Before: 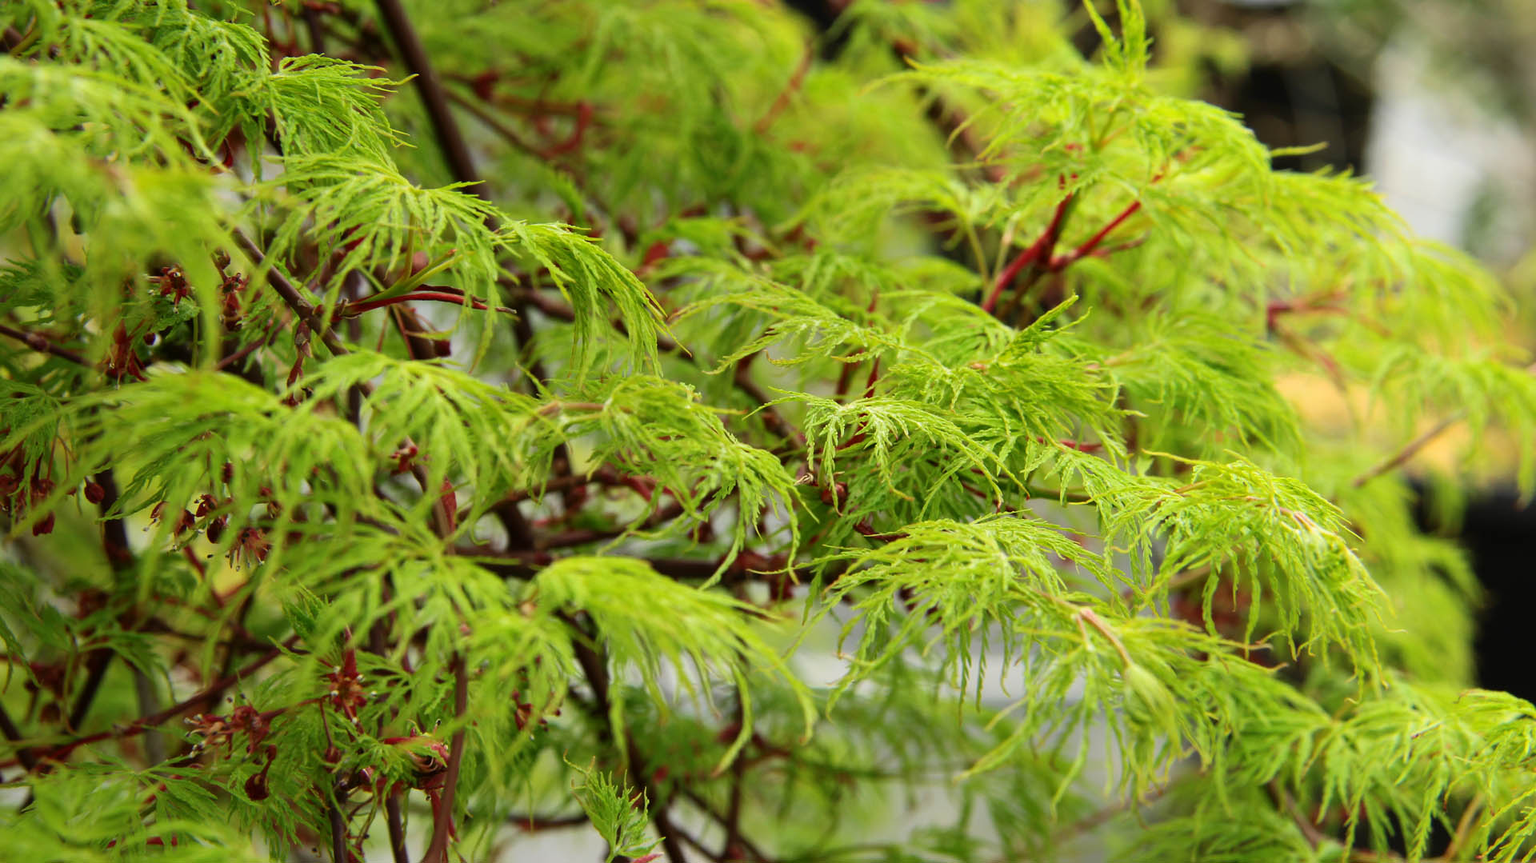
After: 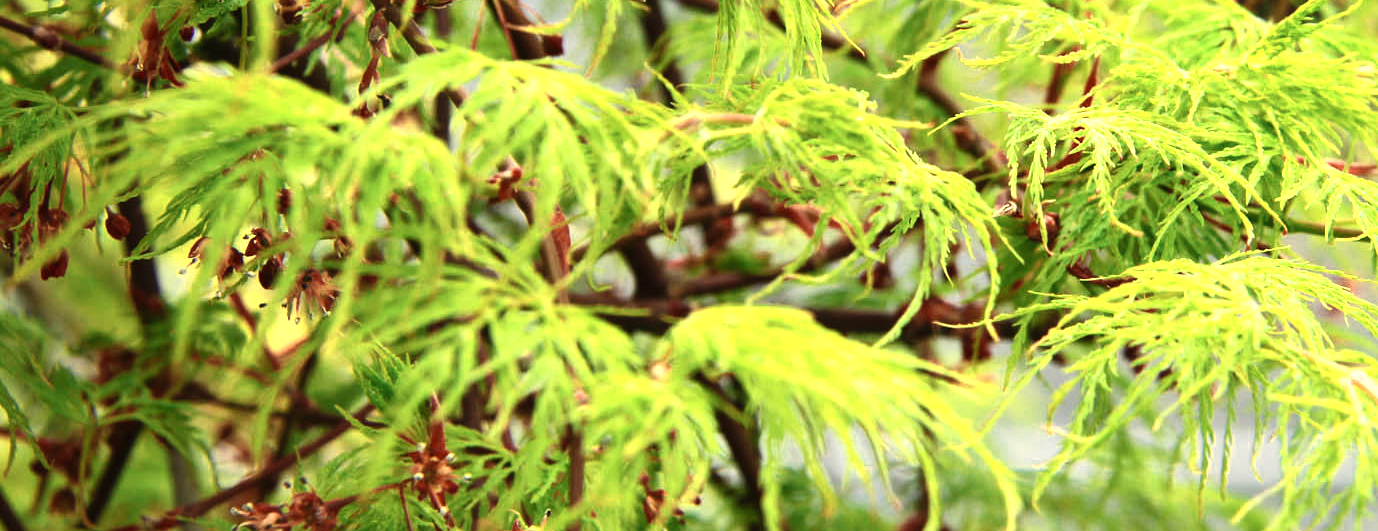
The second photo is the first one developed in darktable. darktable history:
contrast brightness saturation: contrast 0.204, brightness 0.17, saturation 0.217
crop: top 36.162%, right 28.2%, bottom 14.587%
color zones: curves: ch0 [(0.018, 0.548) (0.224, 0.64) (0.425, 0.447) (0.675, 0.575) (0.732, 0.579)]; ch1 [(0.066, 0.487) (0.25, 0.5) (0.404, 0.43) (0.75, 0.421) (0.956, 0.421)]; ch2 [(0.044, 0.561) (0.215, 0.465) (0.399, 0.544) (0.465, 0.548) (0.614, 0.447) (0.724, 0.43) (0.882, 0.623) (0.956, 0.632)]
